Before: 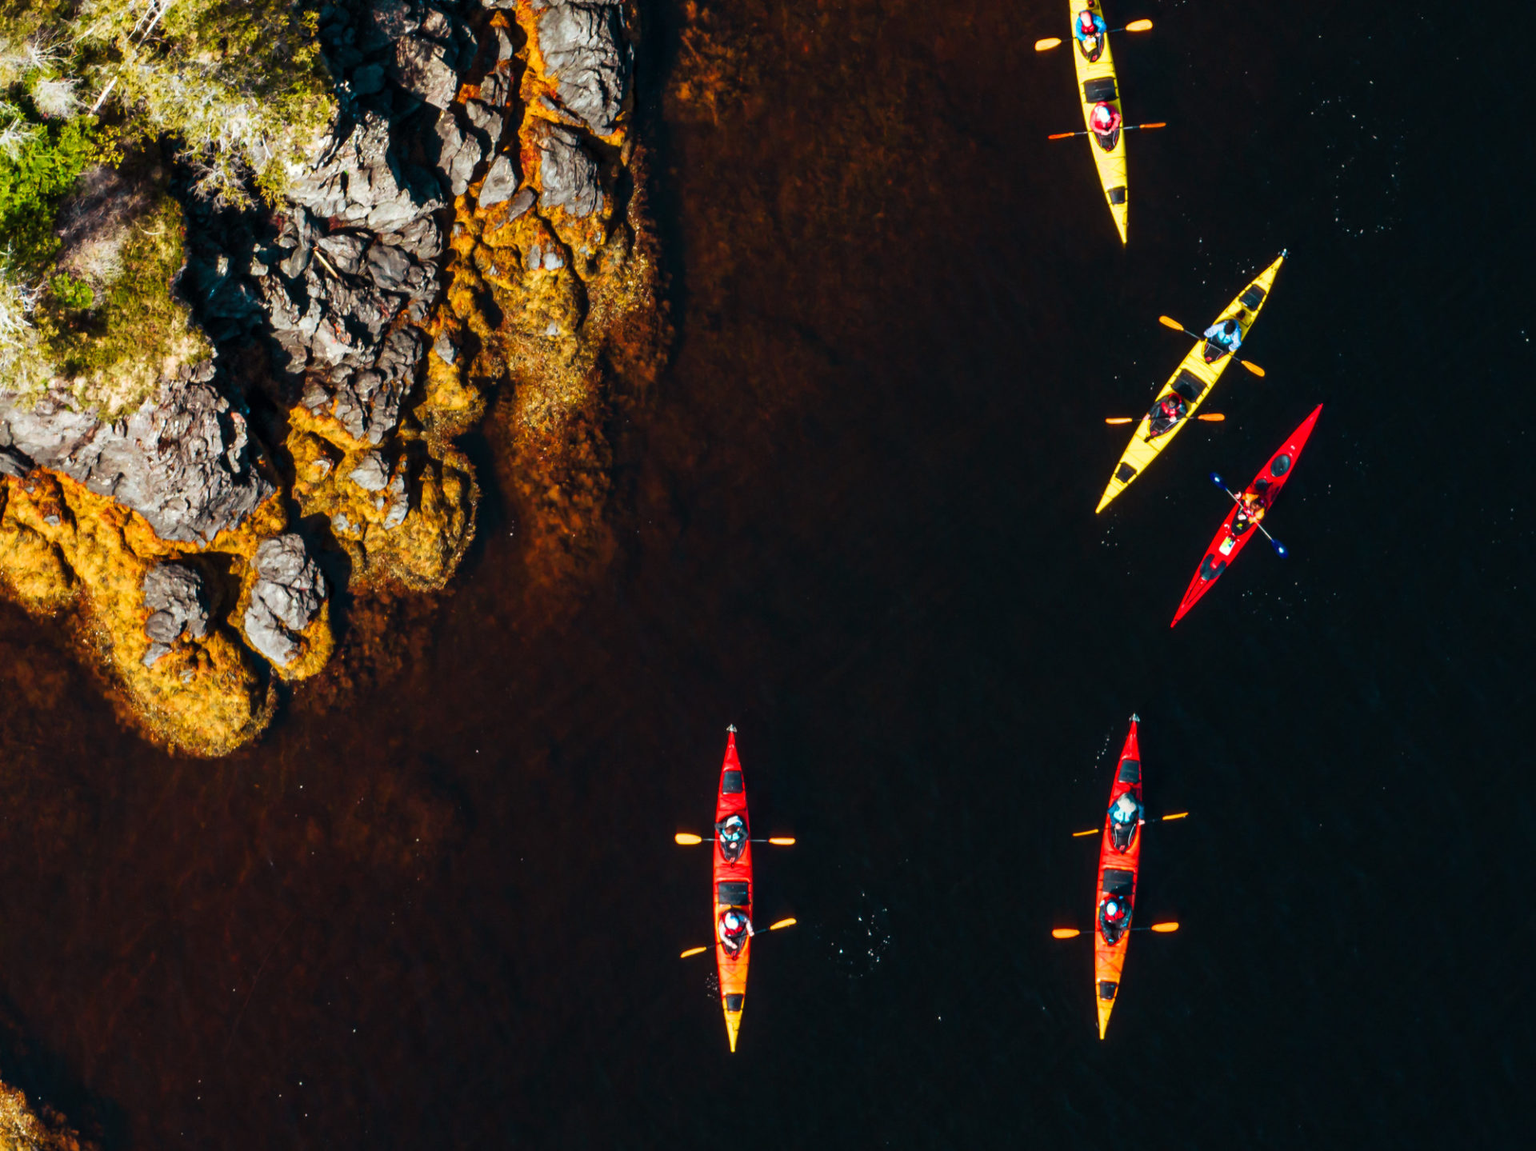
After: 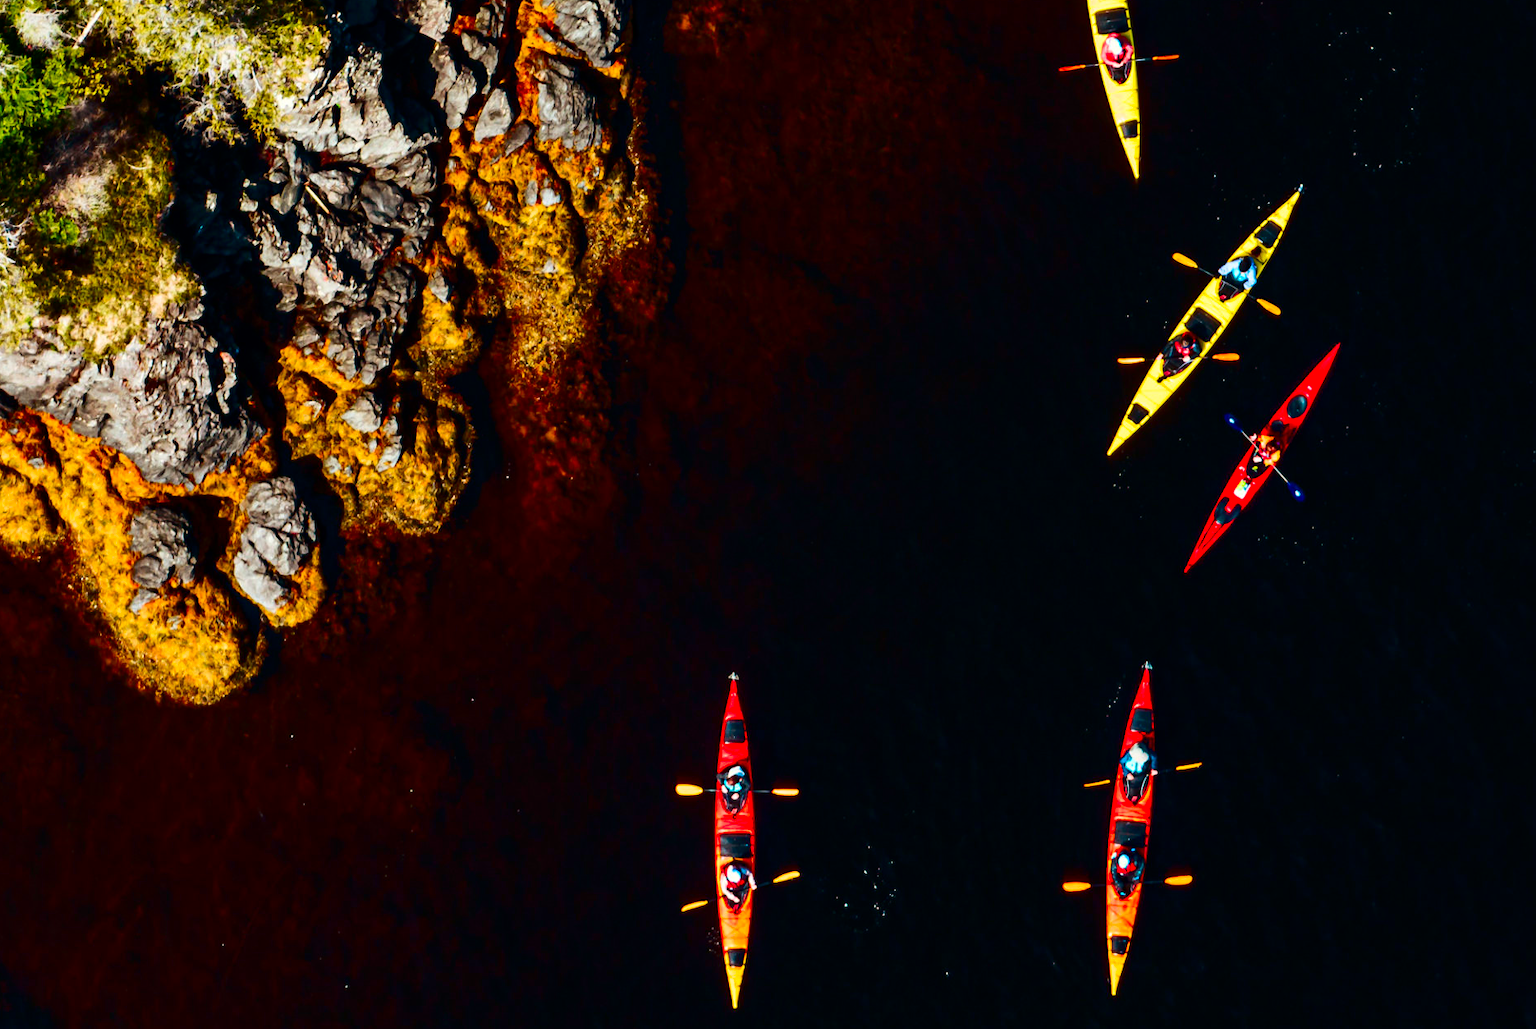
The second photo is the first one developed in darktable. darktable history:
contrast brightness saturation: contrast 0.219, brightness -0.188, saturation 0.233
shadows and highlights: radius 125.73, shadows 30.53, highlights -31.22, low approximation 0.01, soften with gaussian
crop: left 1.104%, top 6.091%, right 1.407%, bottom 6.714%
